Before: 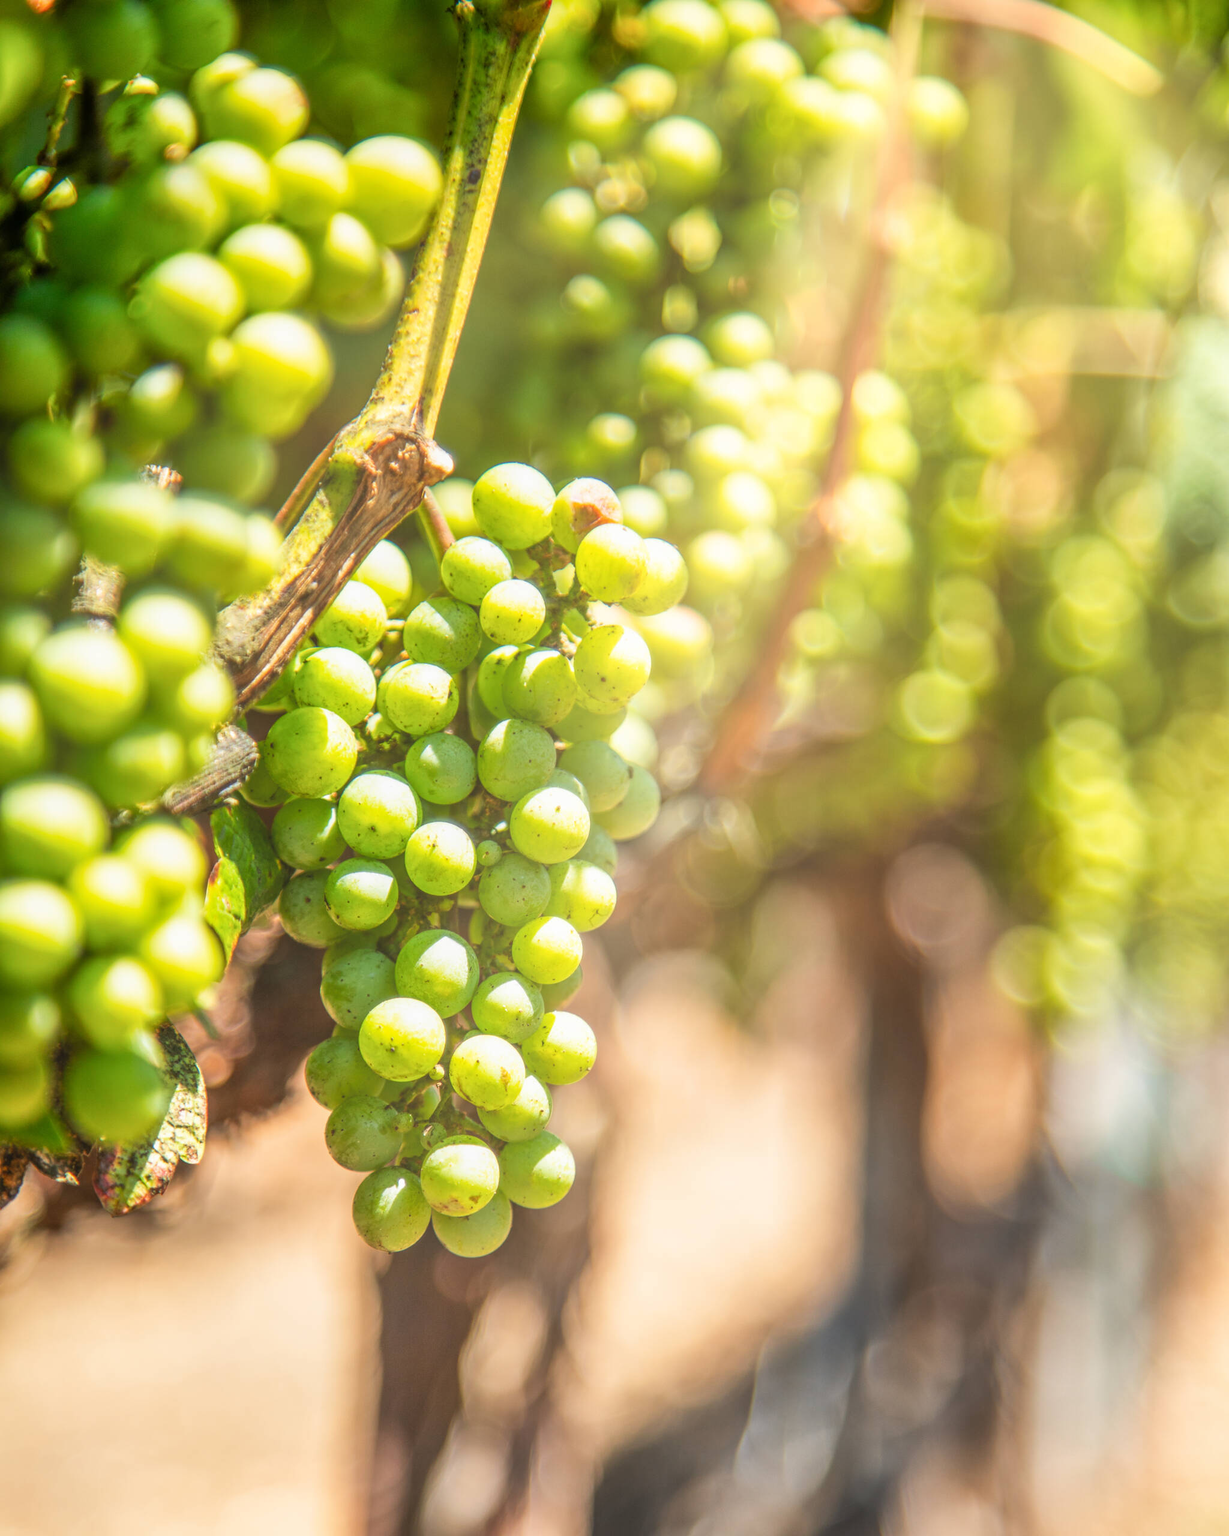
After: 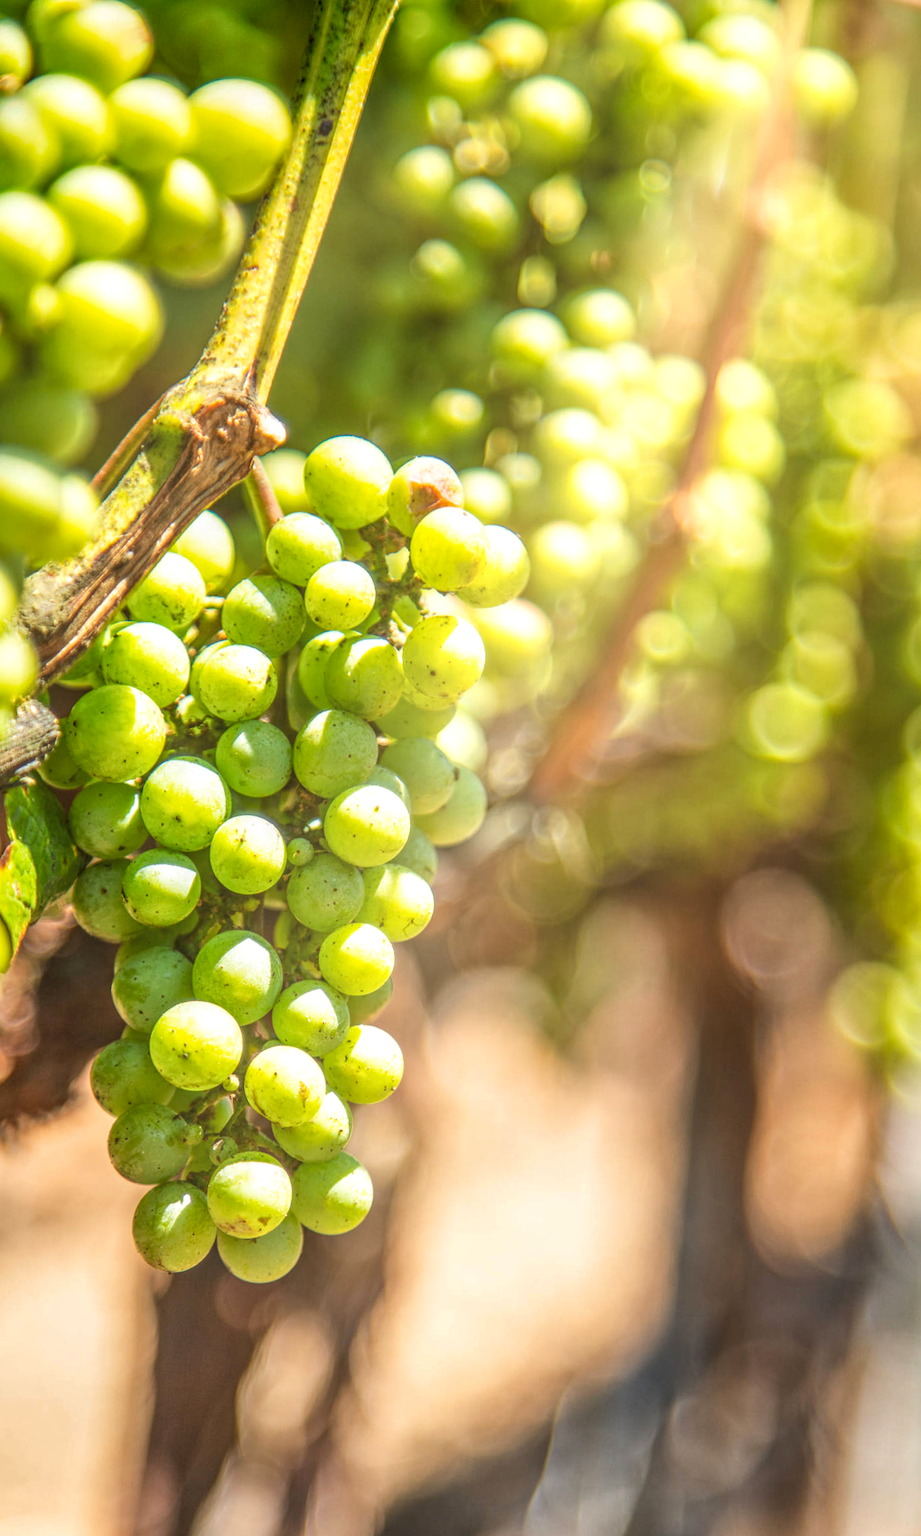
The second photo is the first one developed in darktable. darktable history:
crop and rotate: angle -3.27°, left 14.277%, top 0.028%, right 10.766%, bottom 0.028%
haze removal: adaptive false
local contrast: detail 130%
